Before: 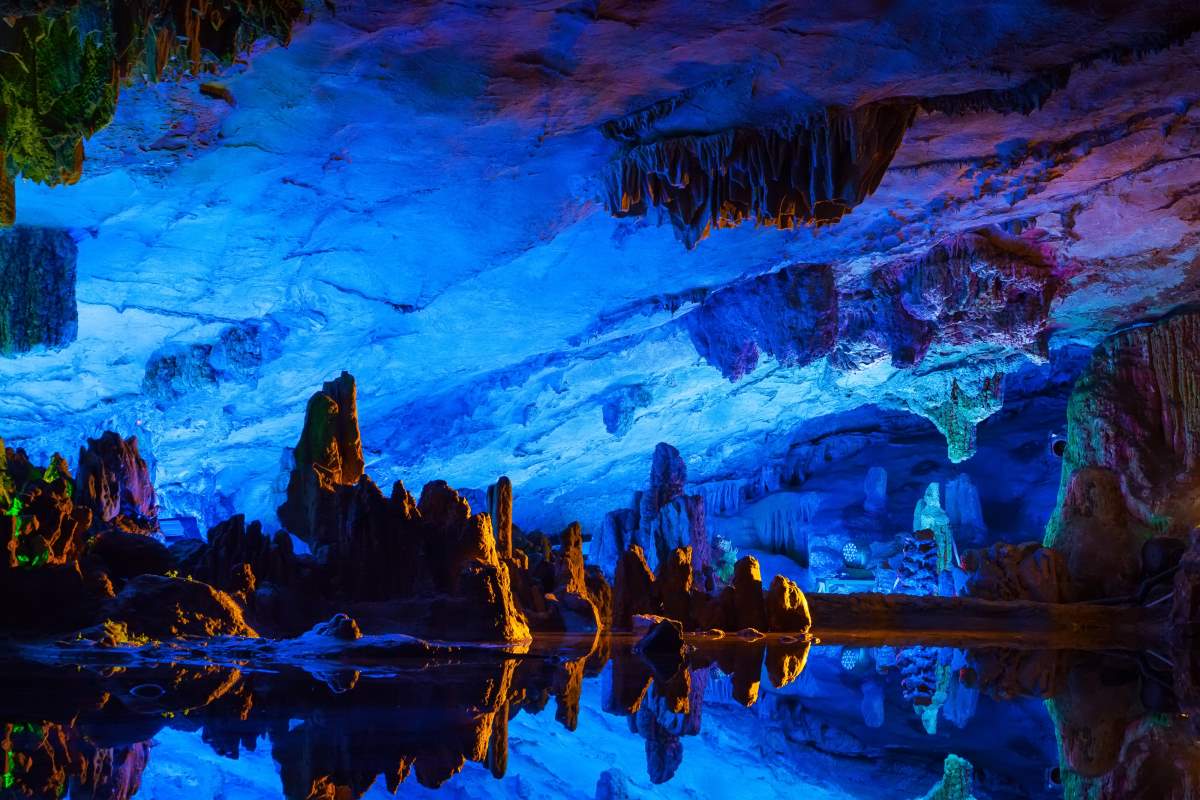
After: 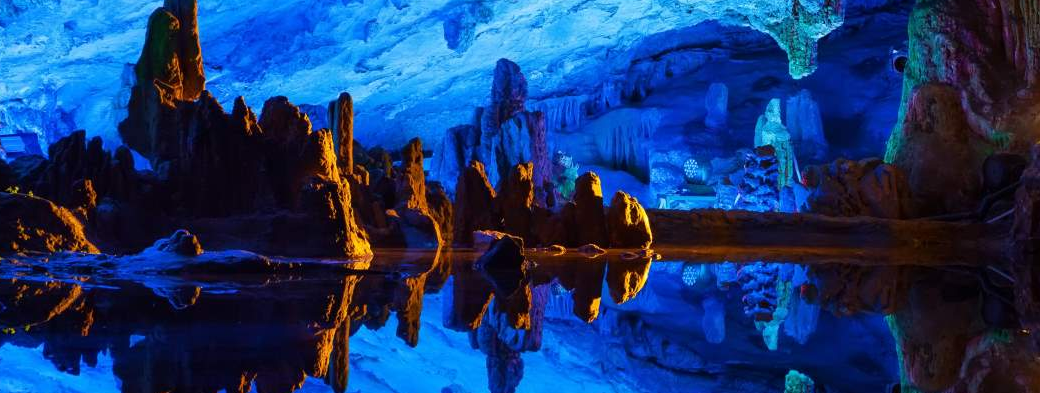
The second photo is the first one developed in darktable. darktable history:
crop and rotate: left 13.256%, top 48.108%, bottom 2.762%
